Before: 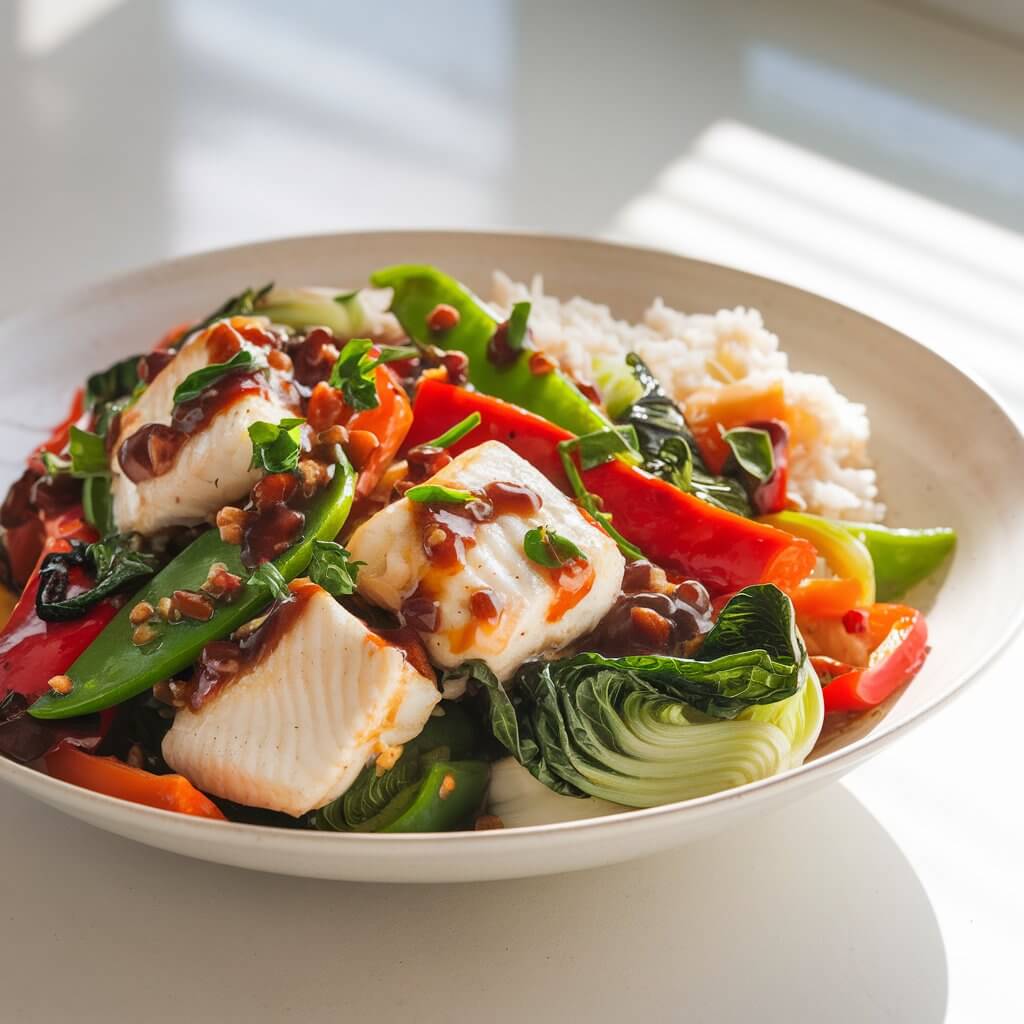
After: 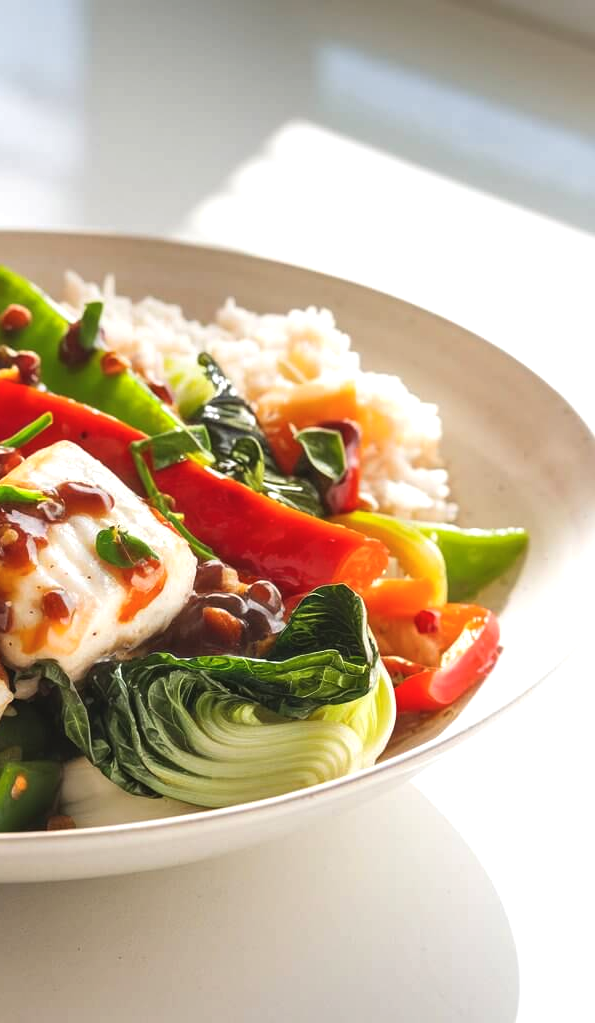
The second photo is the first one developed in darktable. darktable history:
crop: left 41.839%
color balance rgb: global offset › luminance 0.263%, perceptual saturation grading › global saturation 0.023%, perceptual brilliance grading › global brilliance 1.335%, perceptual brilliance grading › highlights 7.567%, perceptual brilliance grading › shadows -4.051%, global vibrance 4.756%
